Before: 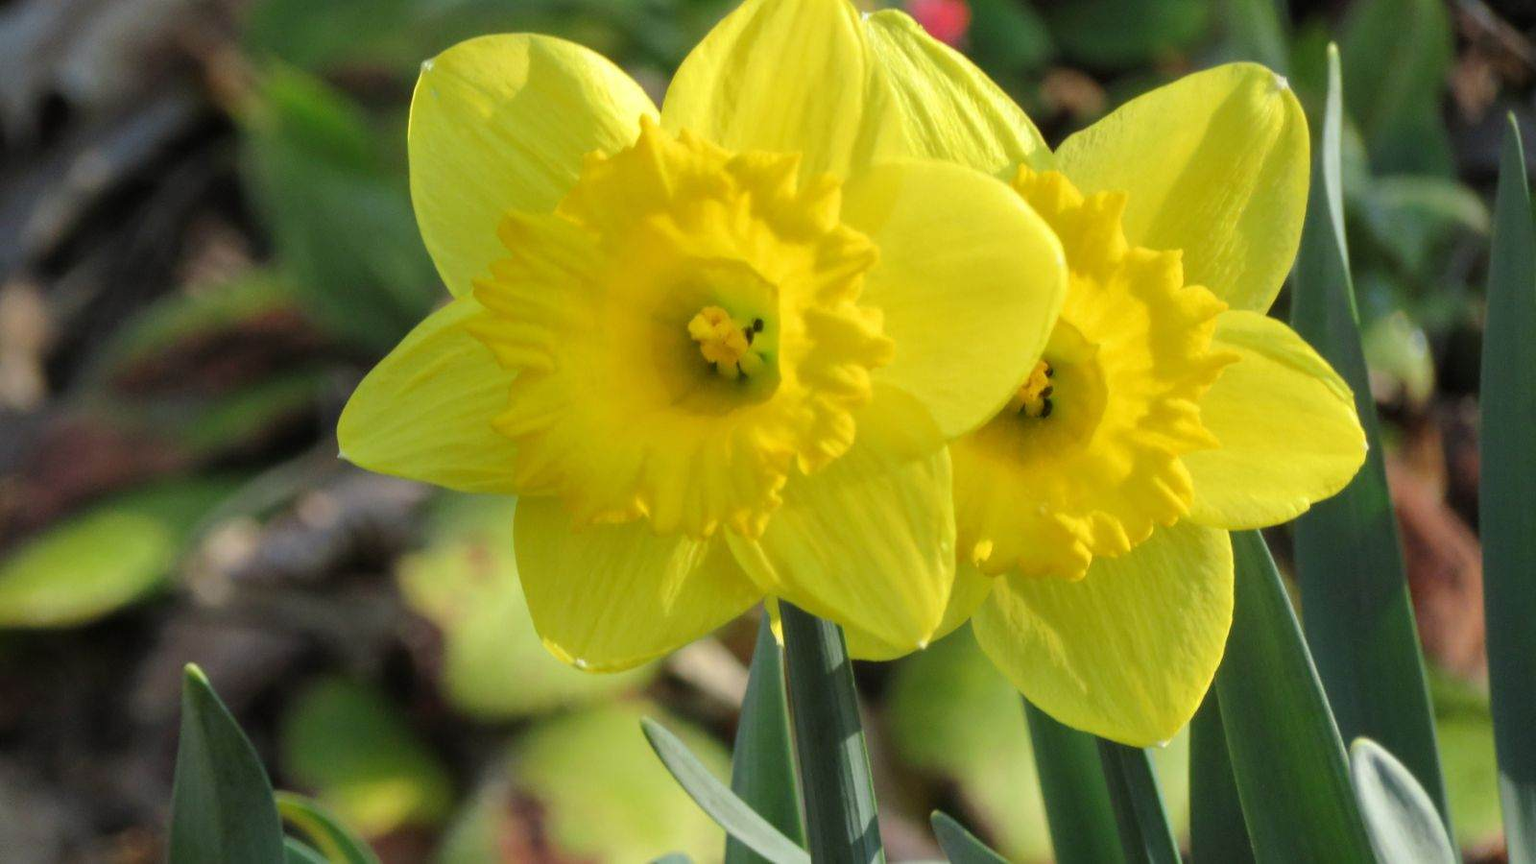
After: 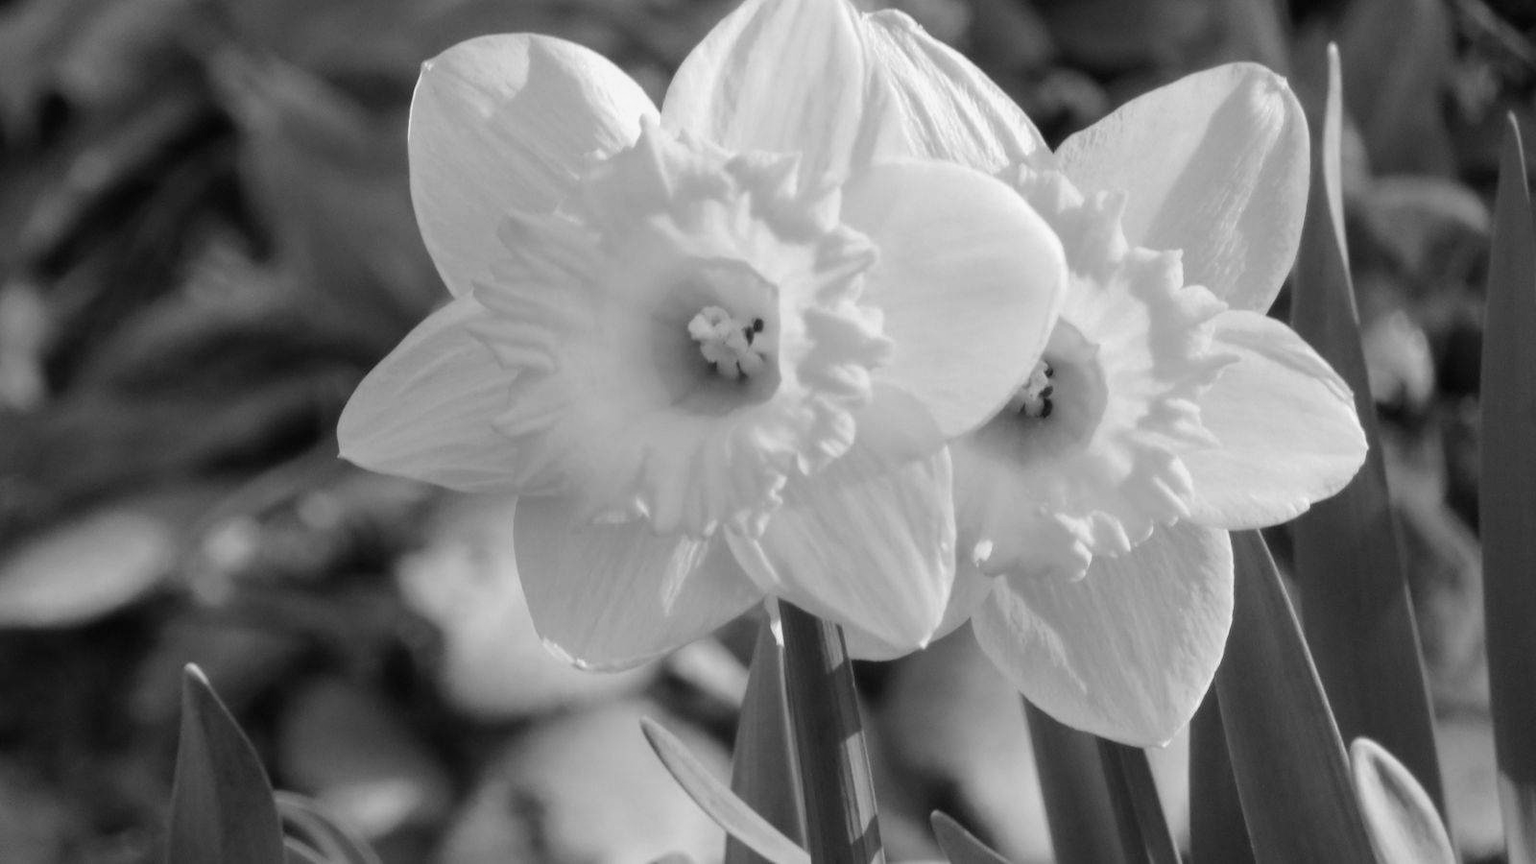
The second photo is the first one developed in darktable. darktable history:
rgb curve: mode RGB, independent channels
monochrome: a 30.25, b 92.03
